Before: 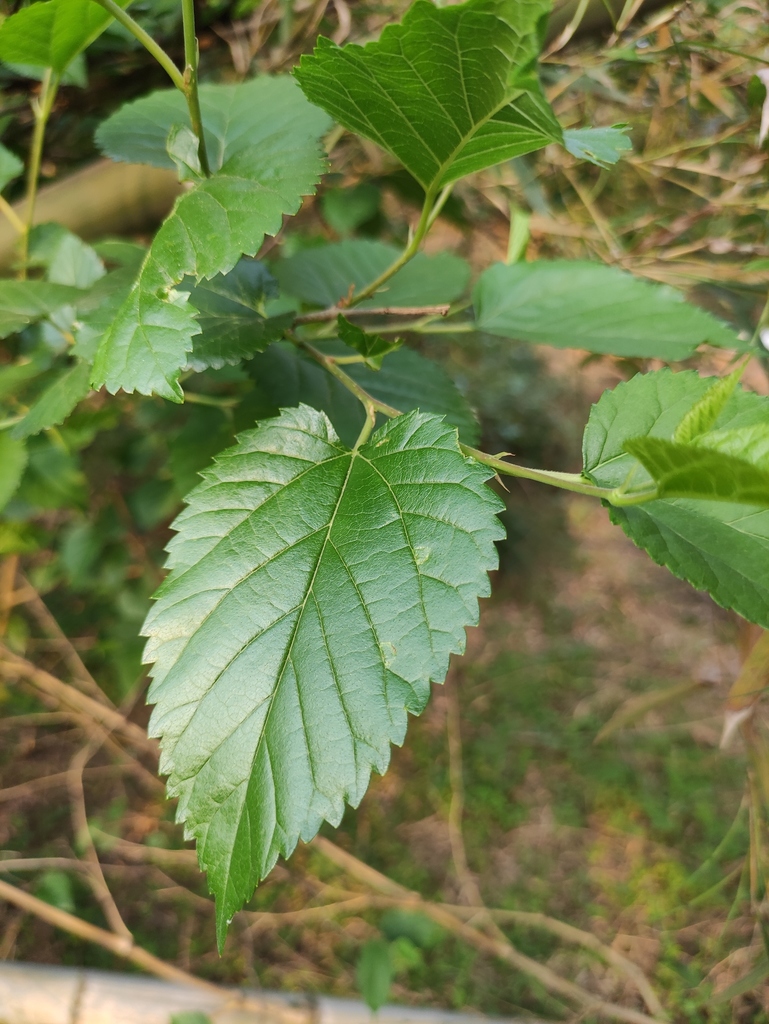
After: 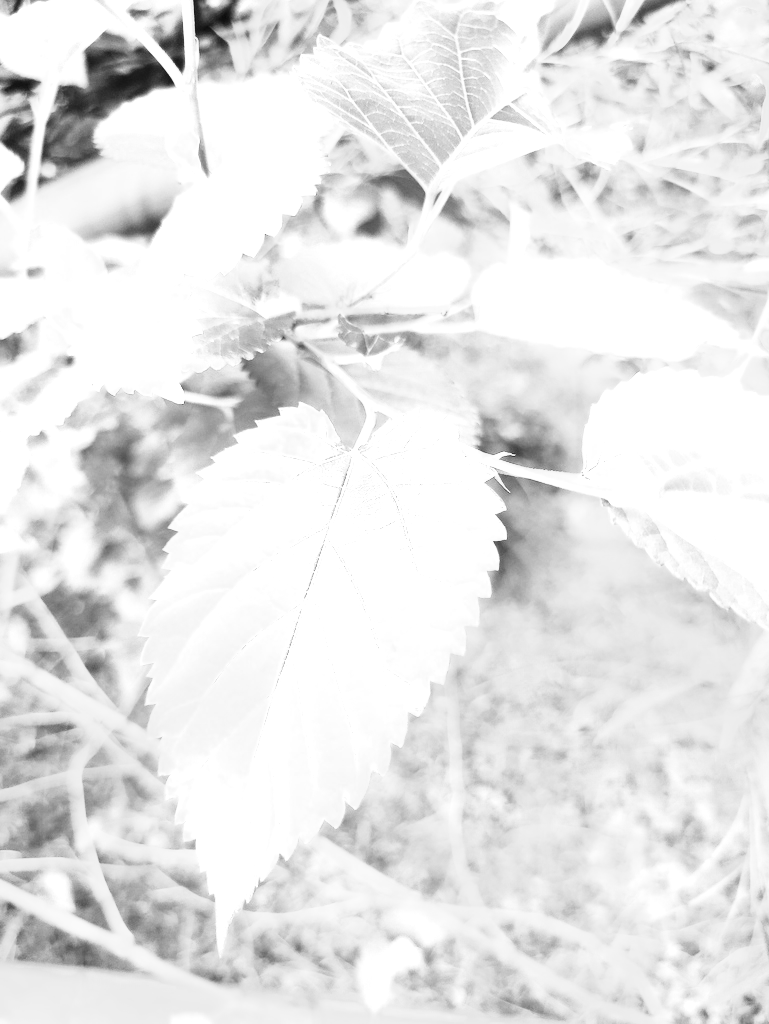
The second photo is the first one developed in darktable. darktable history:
tone equalizer: on, module defaults
contrast brightness saturation: contrast 0.2, brightness 0.16, saturation 0.22
filmic rgb: black relative exposure -16 EV, threshold -0.33 EV, transition 3.19 EV, structure ↔ texture 100%, target black luminance 0%, hardness 7.57, latitude 72.96%, contrast 0.908, highlights saturation mix 10%, shadows ↔ highlights balance -0.38%, add noise in highlights 0, preserve chrominance no, color science v4 (2020), iterations of high-quality reconstruction 10, enable highlight reconstruction true
white balance: red 1.004, blue 1.096
tone curve: curves: ch0 [(0, 0) (0.417, 0.851) (1, 1)]
color zones: curves: ch0 [(0.254, 0.492) (0.724, 0.62)]; ch1 [(0.25, 0.528) (0.719, 0.796)]; ch2 [(0, 0.472) (0.25, 0.5) (0.73, 0.184)]
monochrome: a -92.57, b 58.91
